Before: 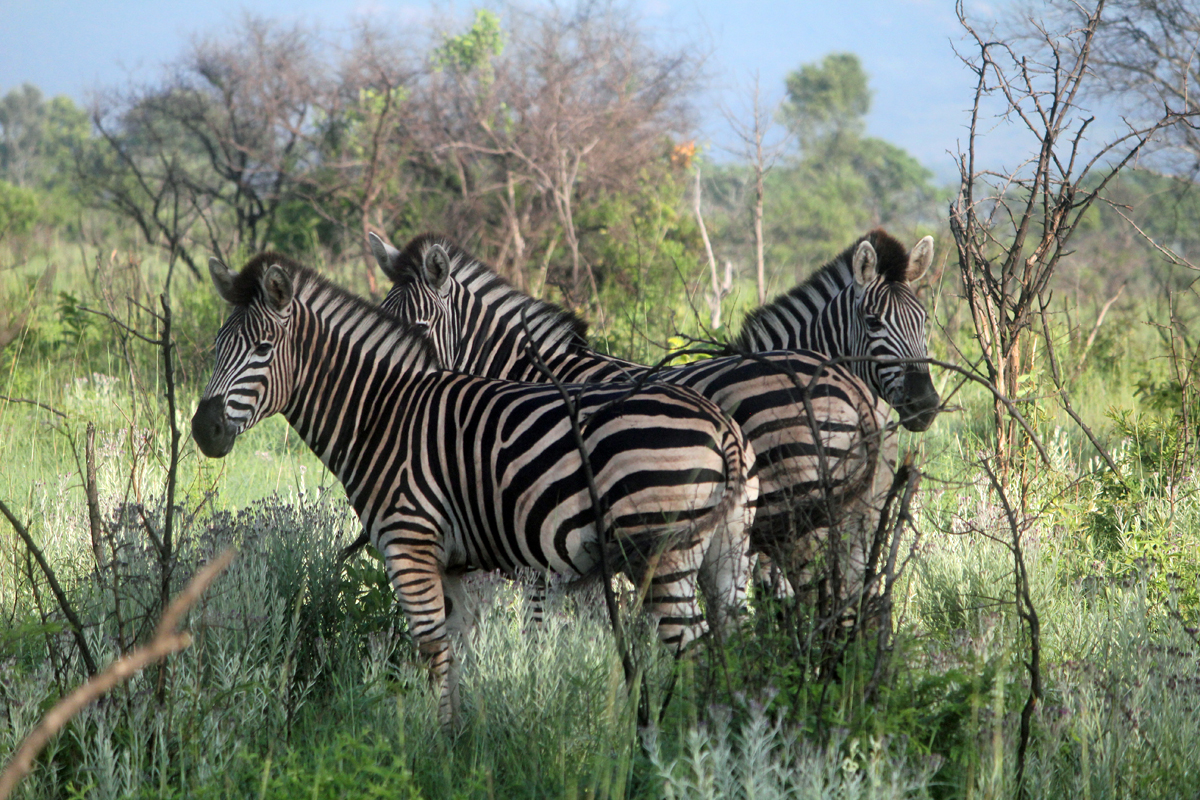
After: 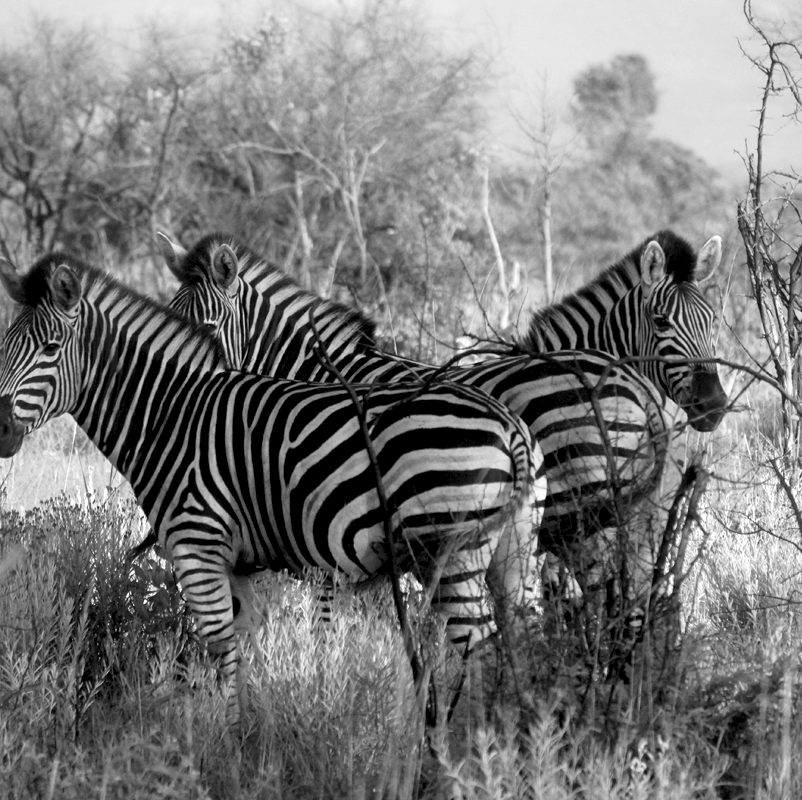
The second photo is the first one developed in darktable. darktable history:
white balance: red 0.948, green 1.02, blue 1.176
color contrast: green-magenta contrast 0, blue-yellow contrast 0
crop and rotate: left 17.732%, right 15.423%
levels: levels [0.073, 0.497, 0.972]
